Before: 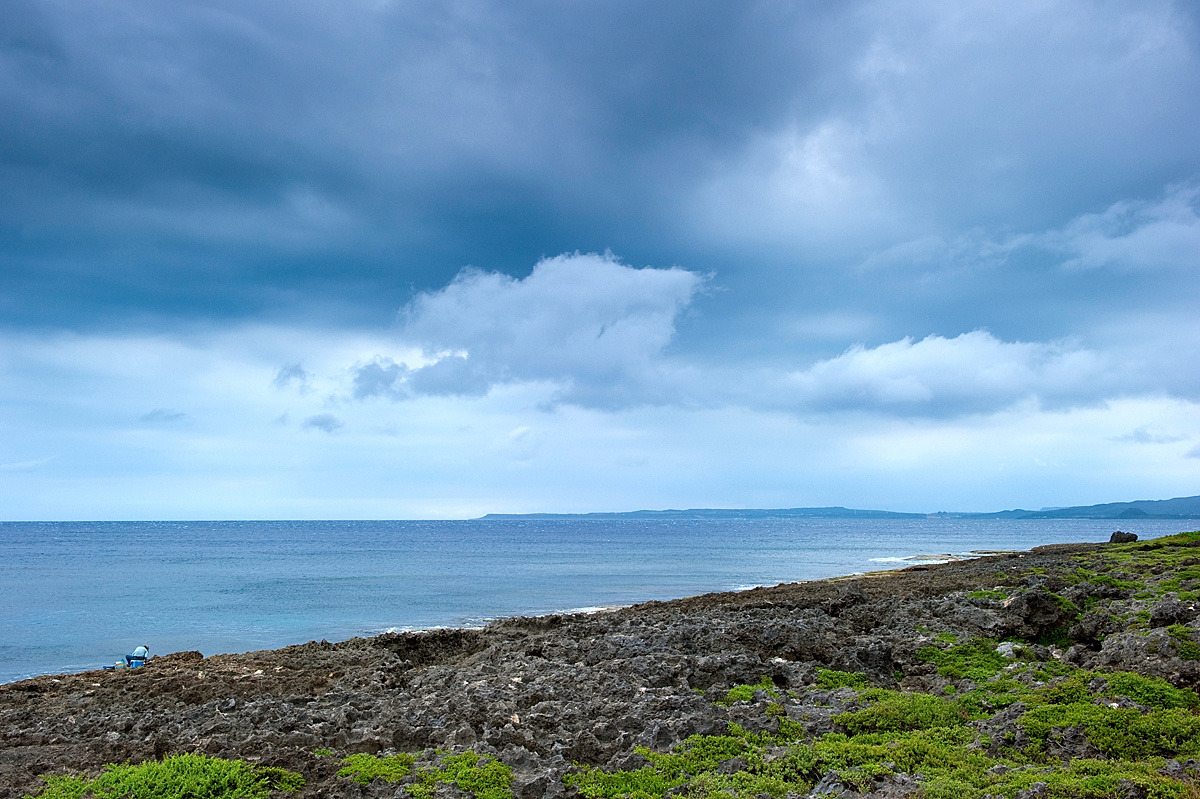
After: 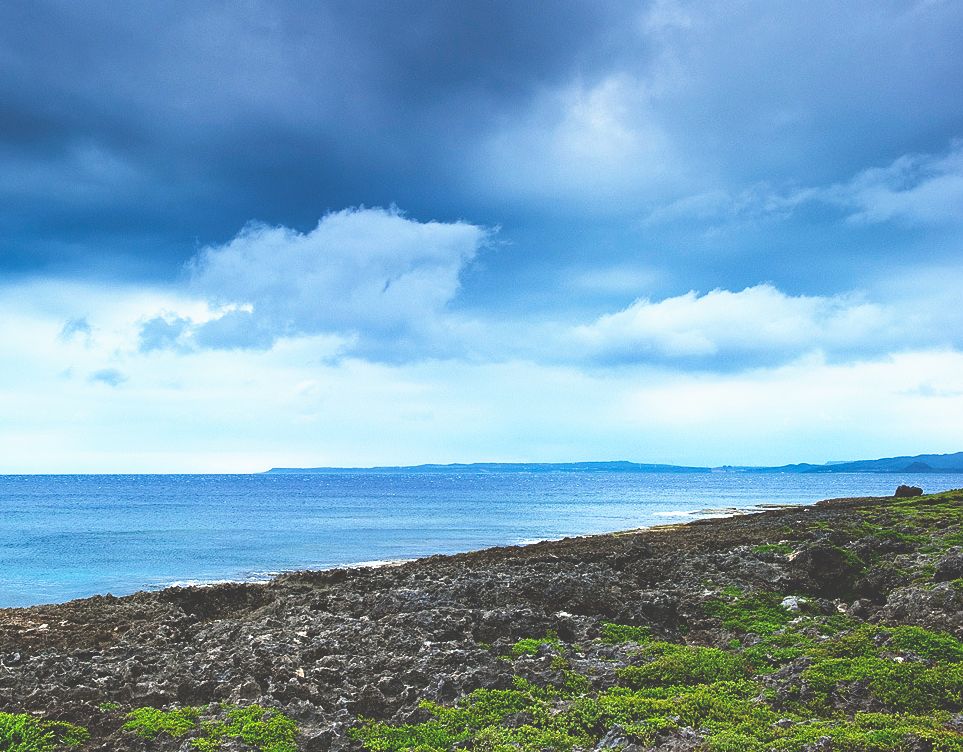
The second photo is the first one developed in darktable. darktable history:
base curve: curves: ch0 [(0, 0.036) (0.007, 0.037) (0.604, 0.887) (1, 1)], preserve colors none
graduated density: on, module defaults
crop and rotate: left 17.959%, top 5.771%, right 1.742%
